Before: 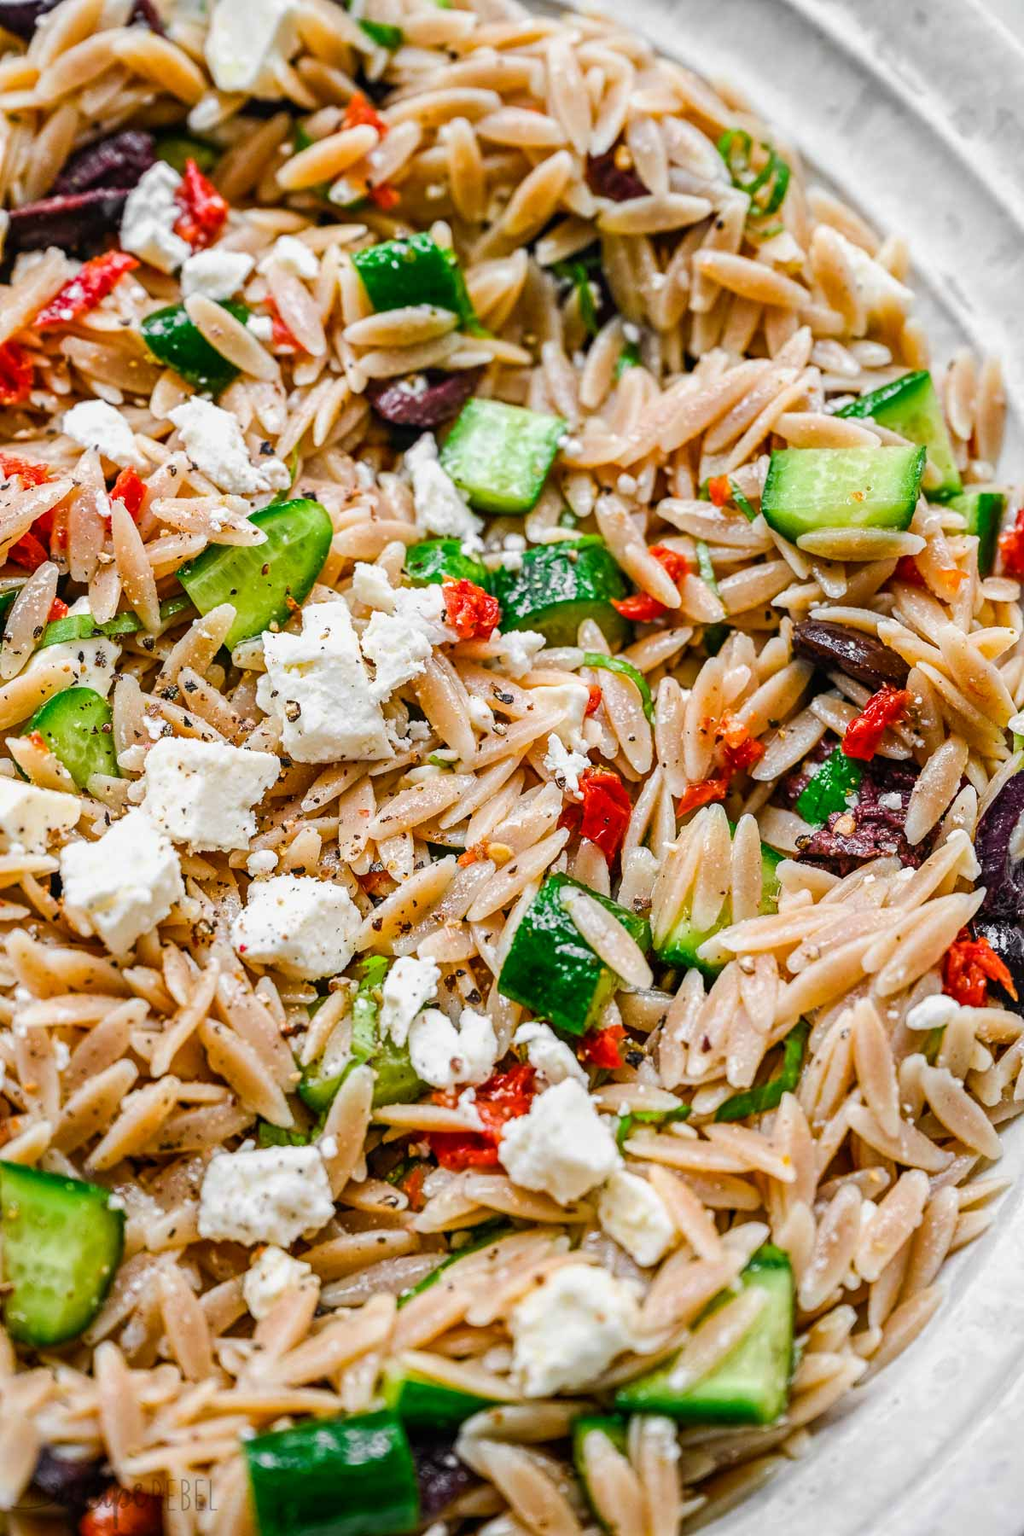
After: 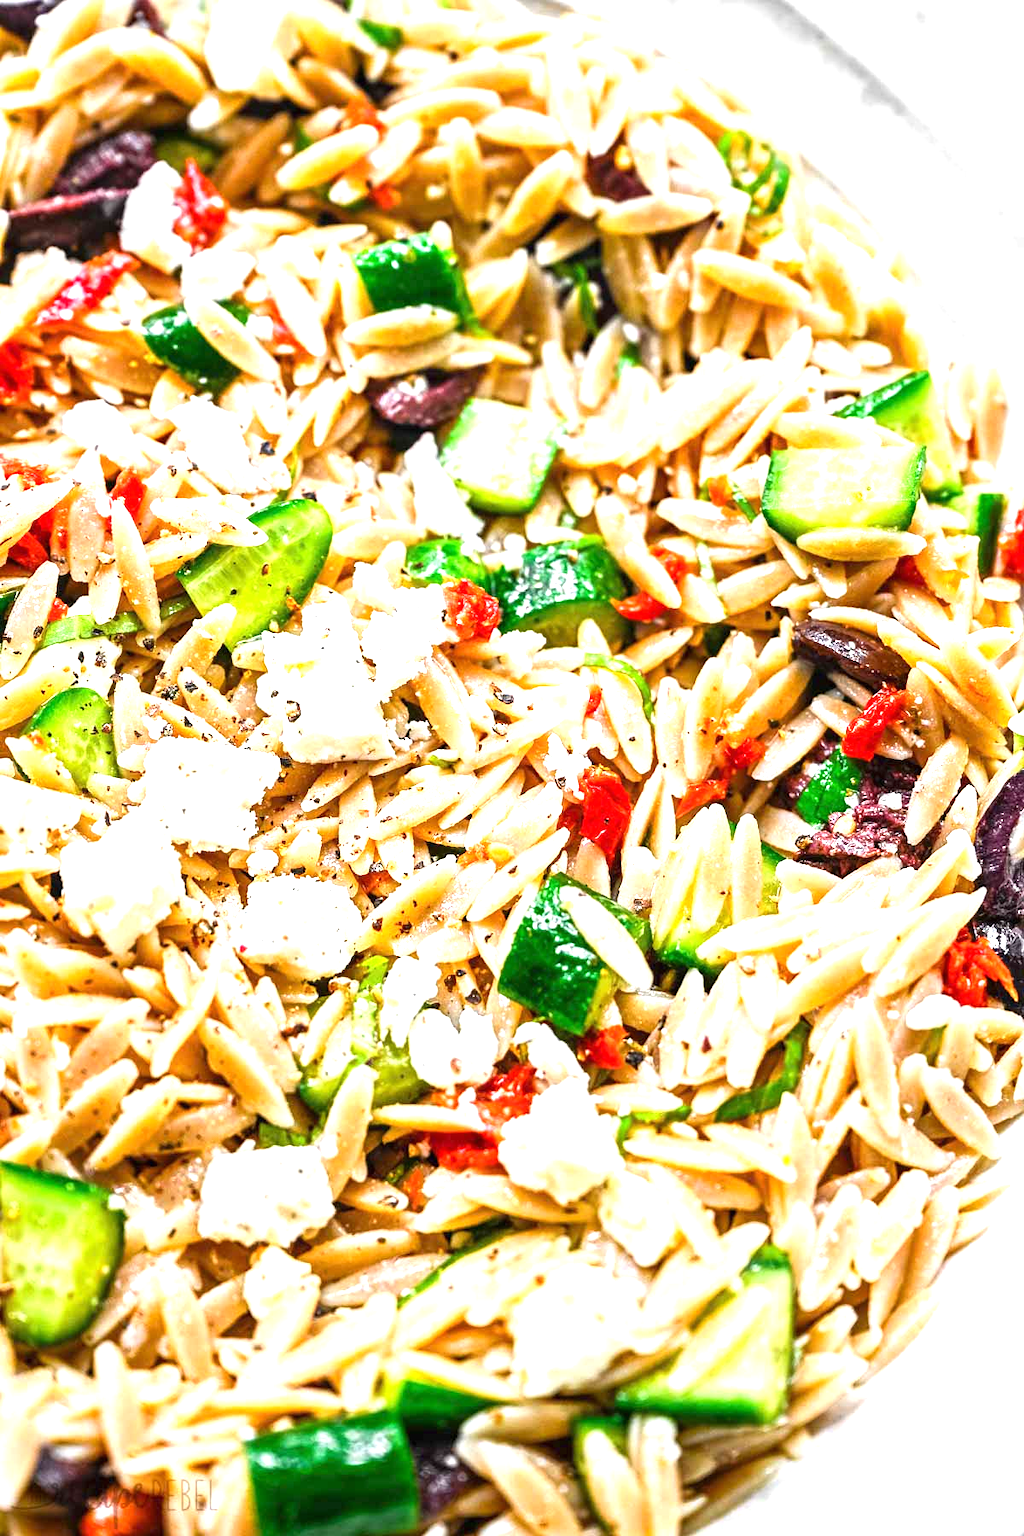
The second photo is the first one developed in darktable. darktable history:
exposure: black level correction 0, exposure 1.339 EV, compensate highlight preservation false
